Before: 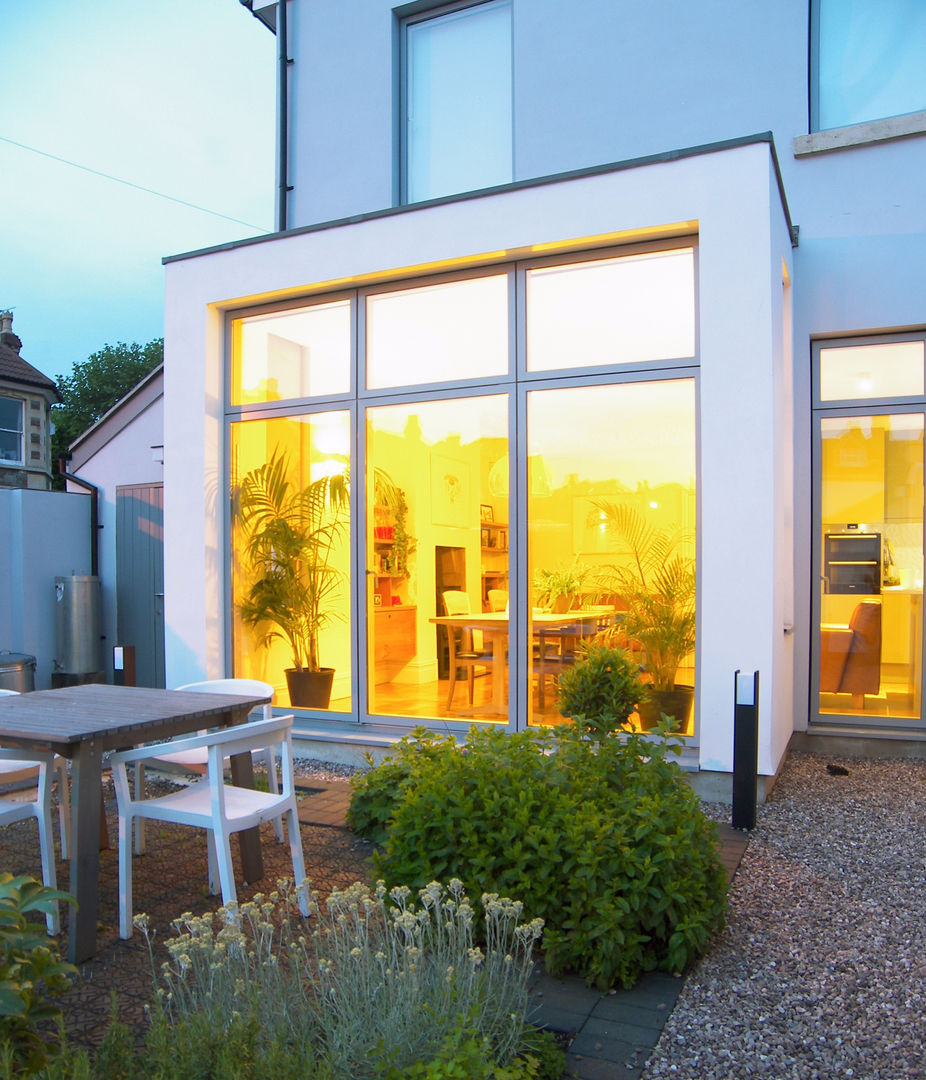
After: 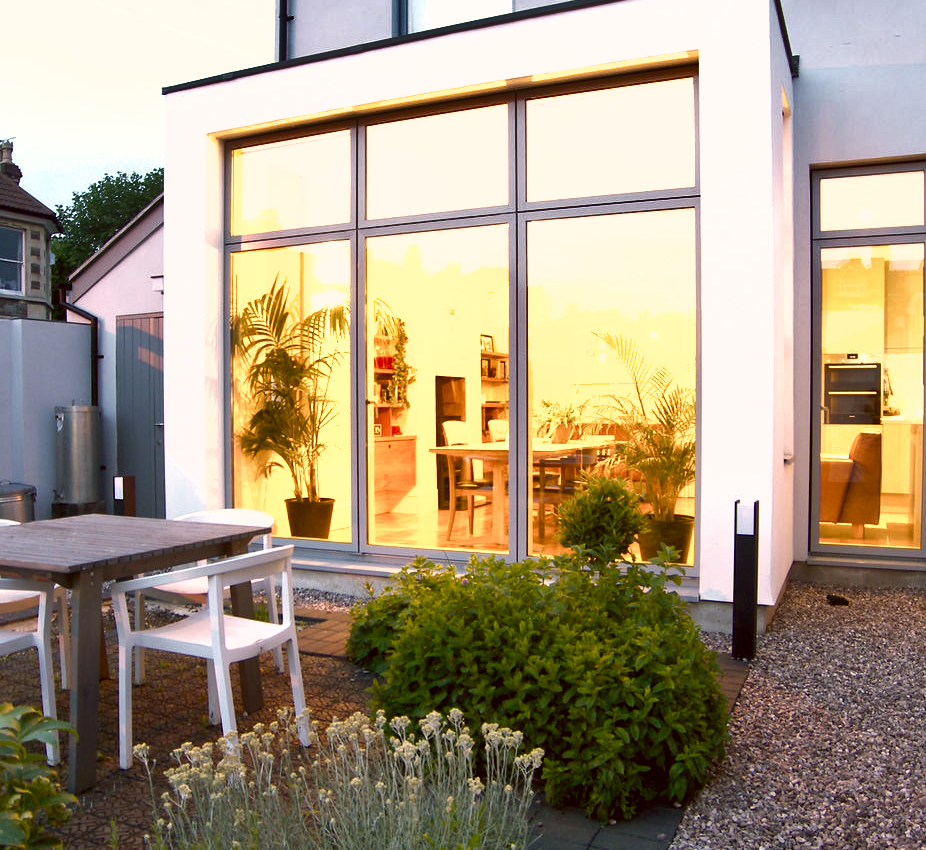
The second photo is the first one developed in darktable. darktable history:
shadows and highlights: low approximation 0.01, soften with gaussian
tone equalizer: on, module defaults
crop and rotate: top 15.774%, bottom 5.506%
color correction: highlights a* 10.21, highlights b* 9.79, shadows a* 8.61, shadows b* 7.88, saturation 0.8
color balance rgb: shadows lift › chroma 2.79%, shadows lift › hue 190.66°, power › hue 171.85°, highlights gain › chroma 2.16%, highlights gain › hue 75.26°, global offset › luminance -0.51%, perceptual saturation grading › highlights -33.8%, perceptual saturation grading › mid-tones 14.98%, perceptual saturation grading › shadows 48.43%, perceptual brilliance grading › highlights 15.68%, perceptual brilliance grading › mid-tones 6.62%, perceptual brilliance grading › shadows -14.98%, global vibrance 11.32%, contrast 5.05%
